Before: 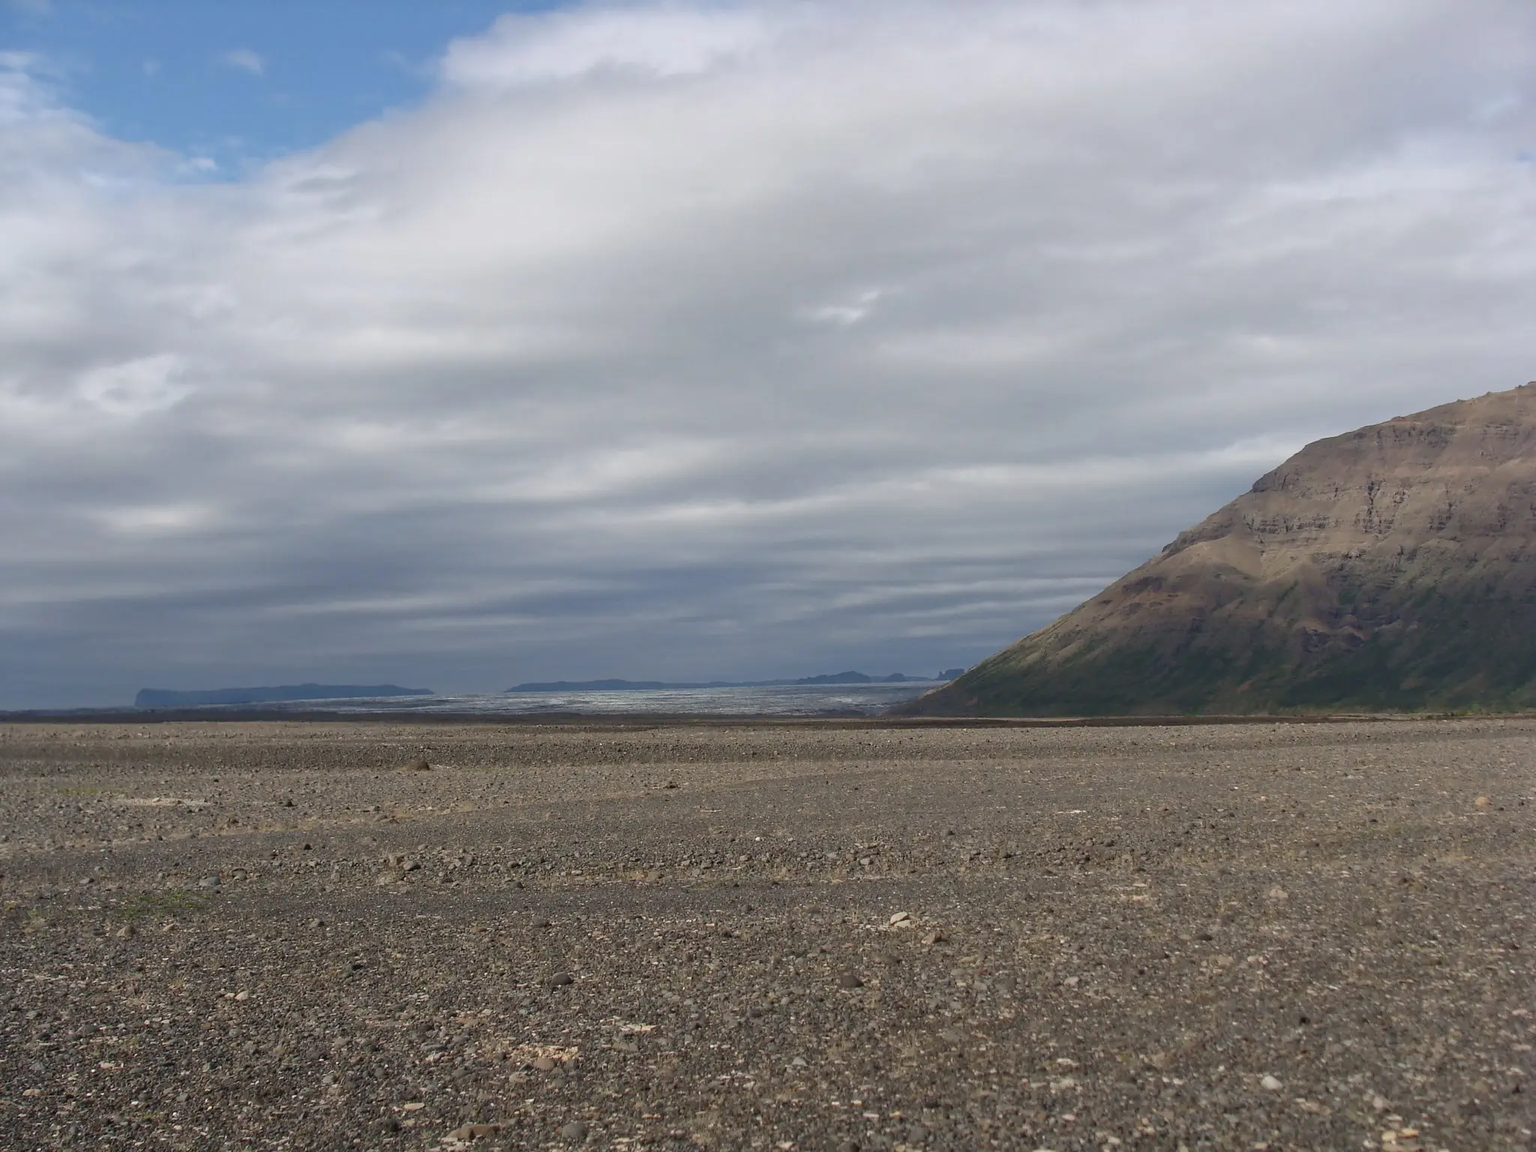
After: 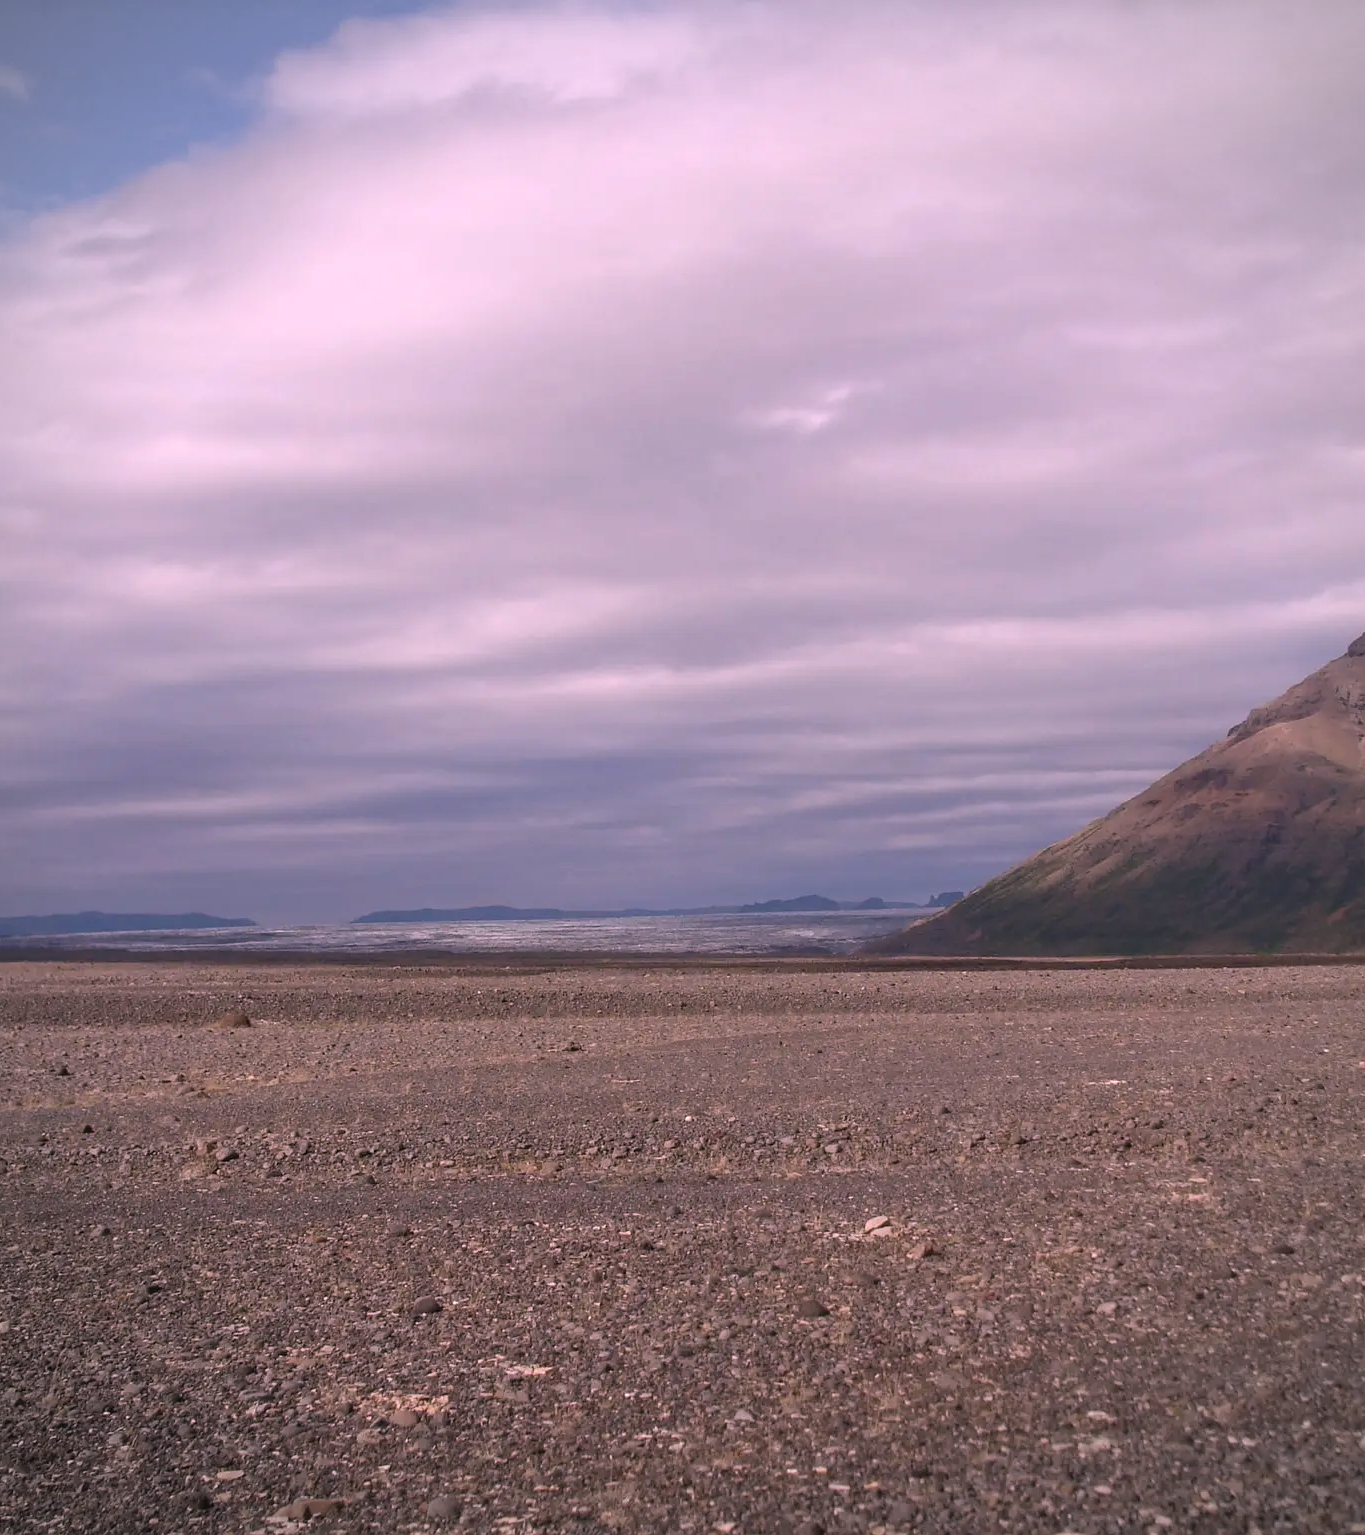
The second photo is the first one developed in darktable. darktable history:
white balance: red 1.188, blue 1.11
crop and rotate: left 15.754%, right 17.579%
vignetting: fall-off radius 60.92%
